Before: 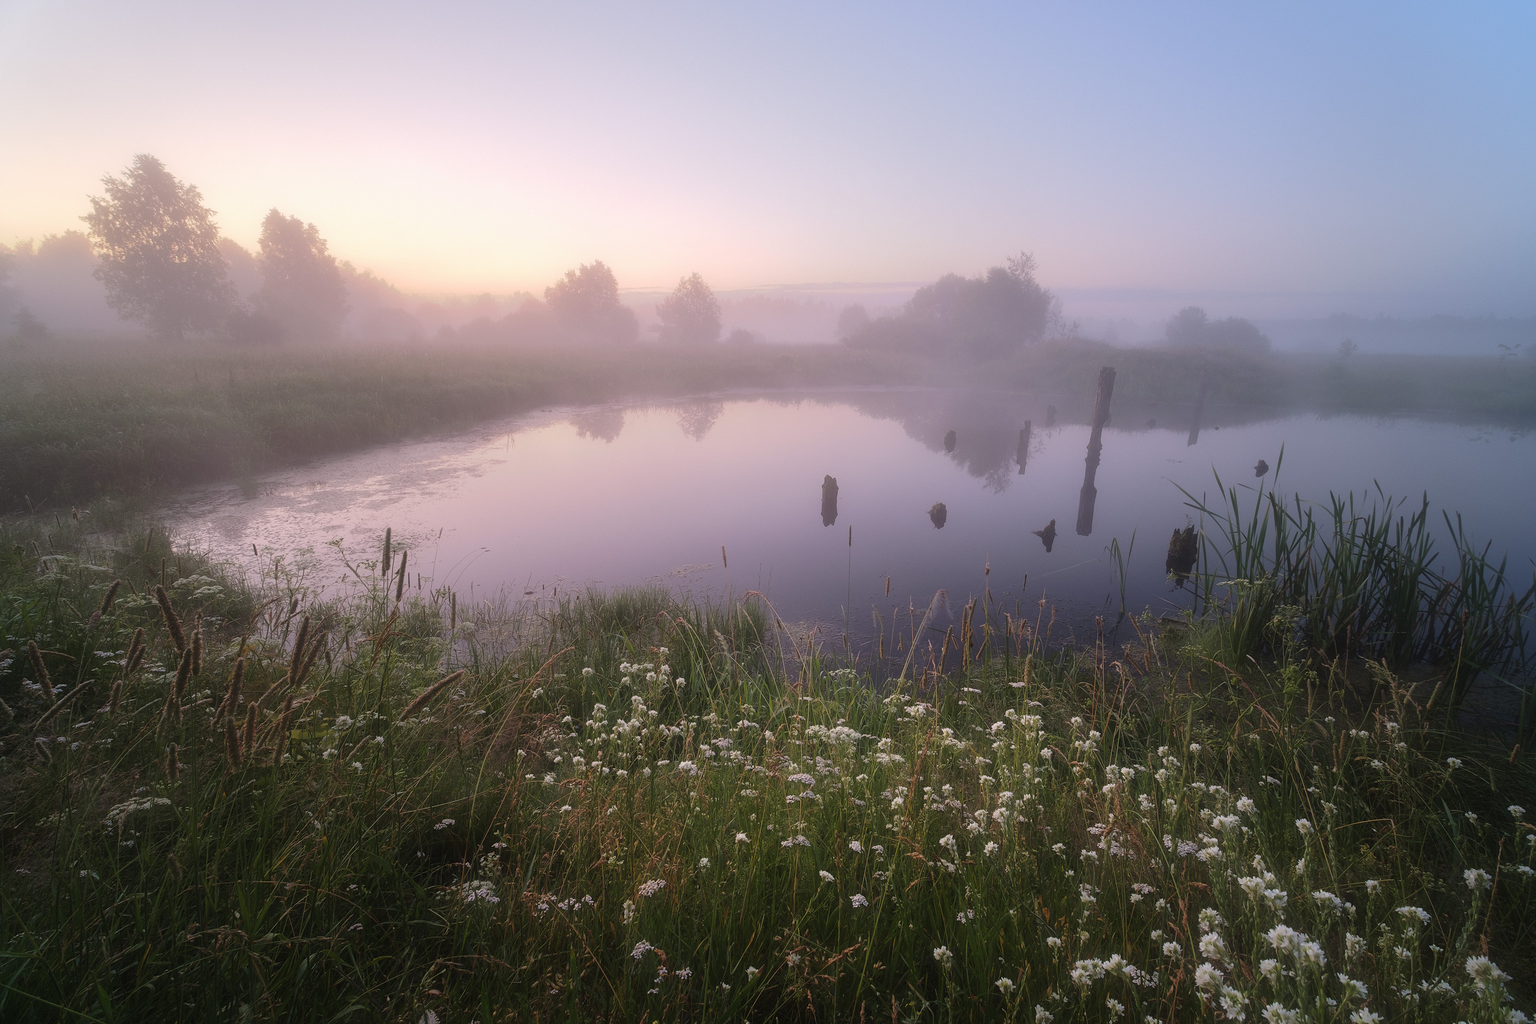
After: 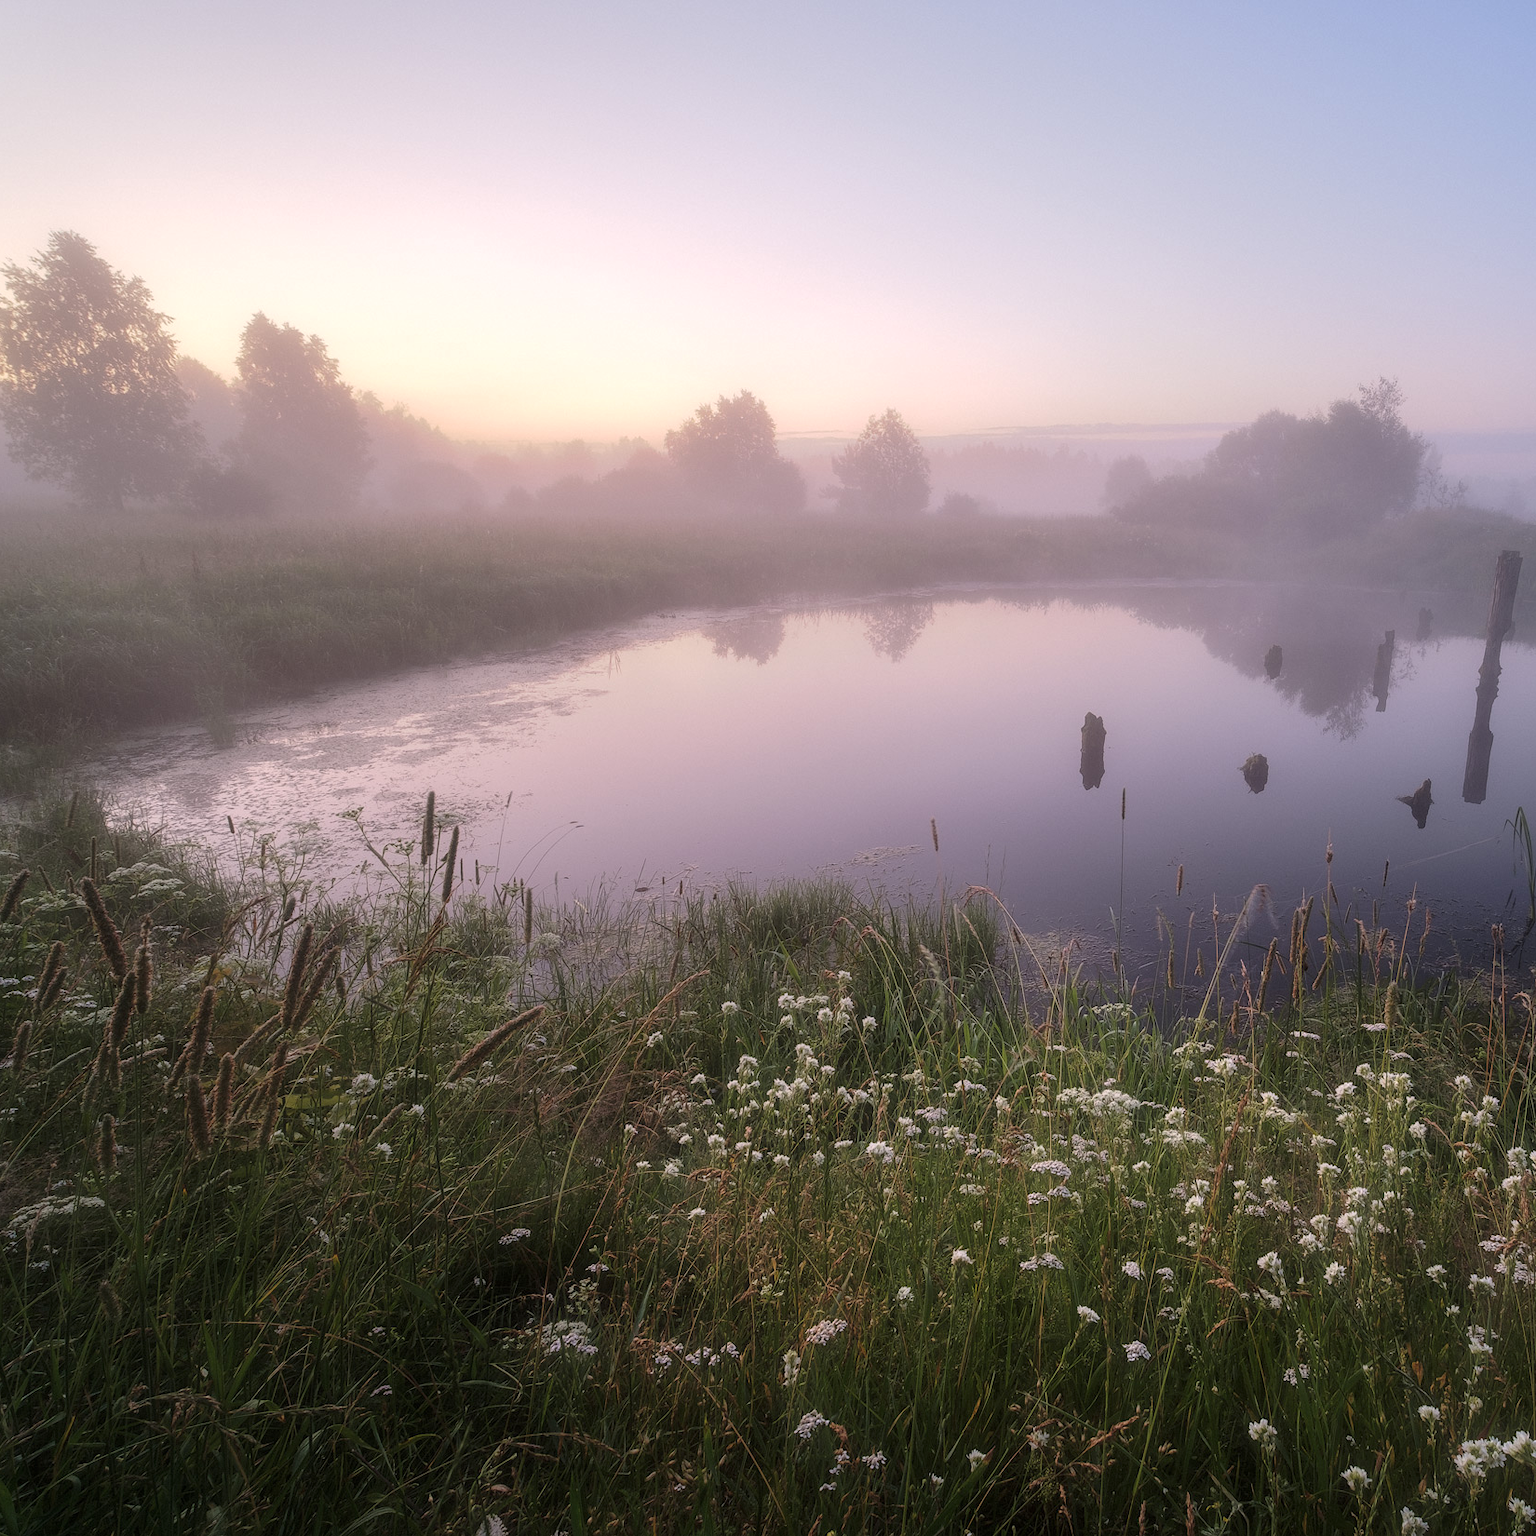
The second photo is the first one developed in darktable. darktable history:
local contrast: on, module defaults
crop and rotate: left 6.617%, right 26.717%
